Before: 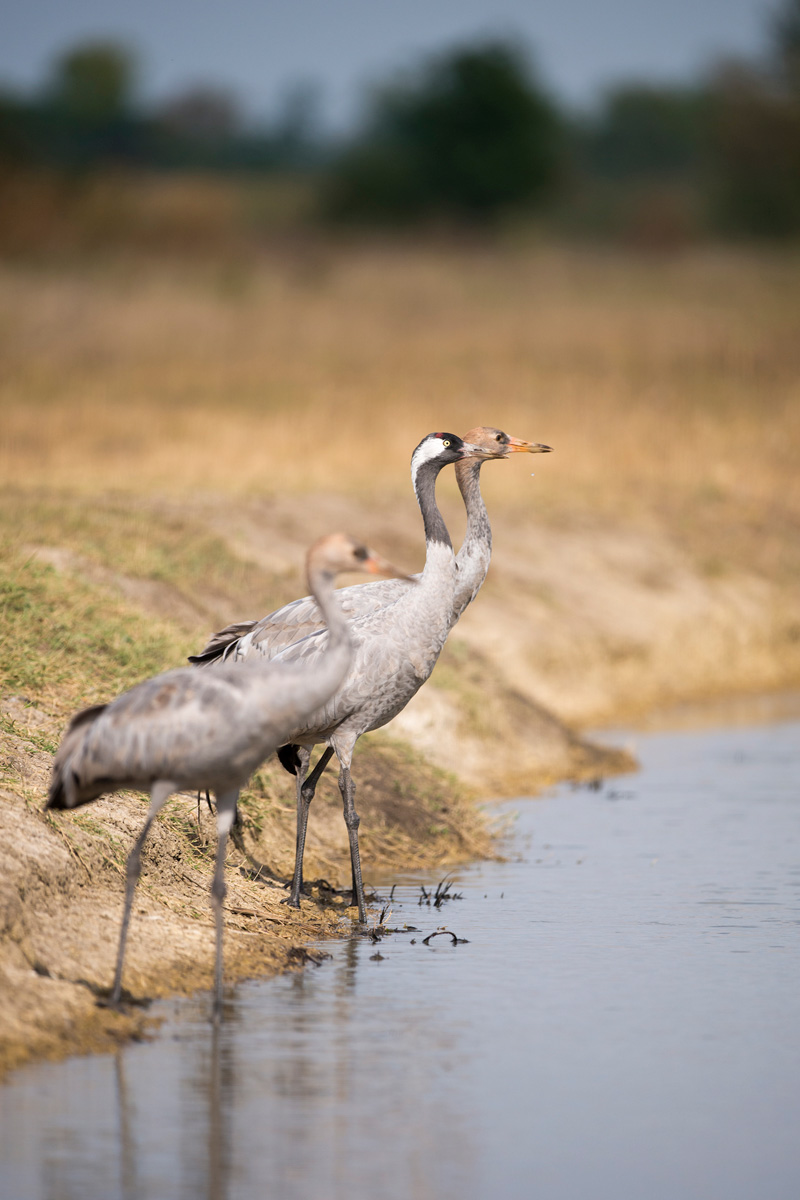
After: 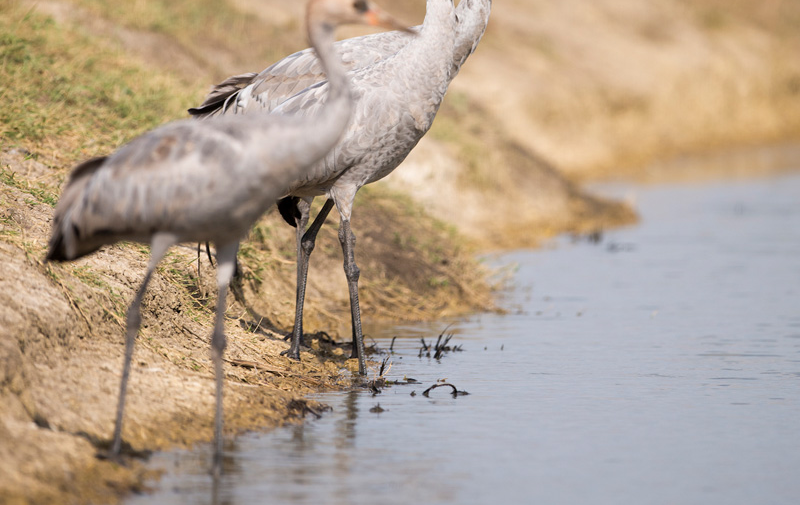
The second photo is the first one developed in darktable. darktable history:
crop: top 45.67%, bottom 12.169%
